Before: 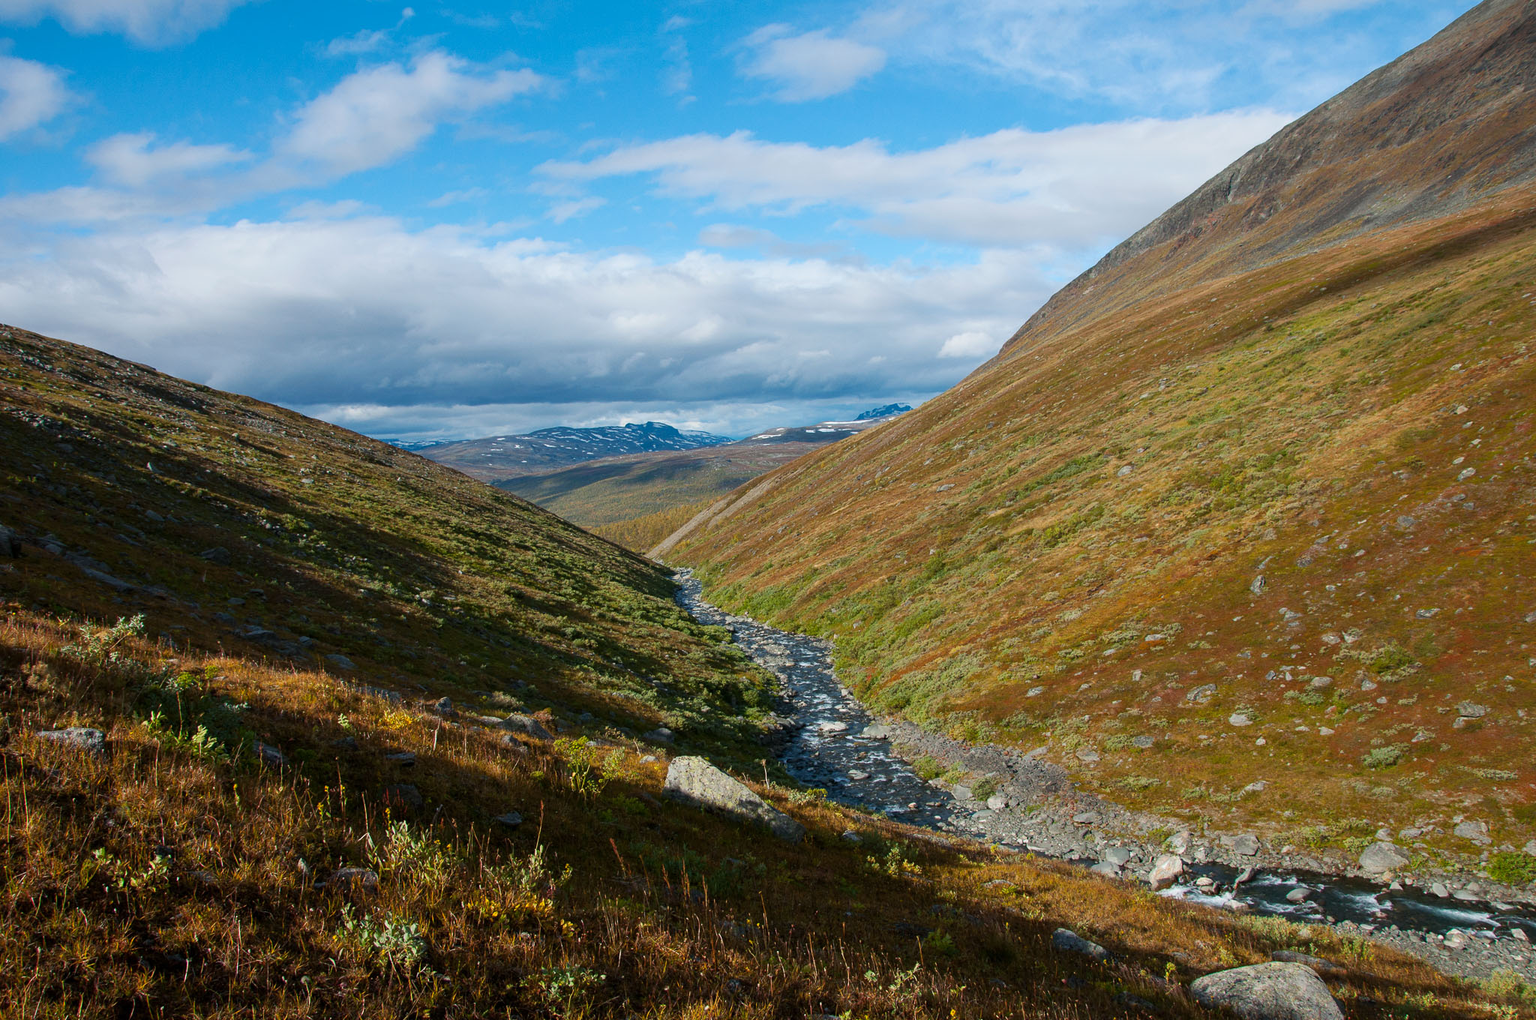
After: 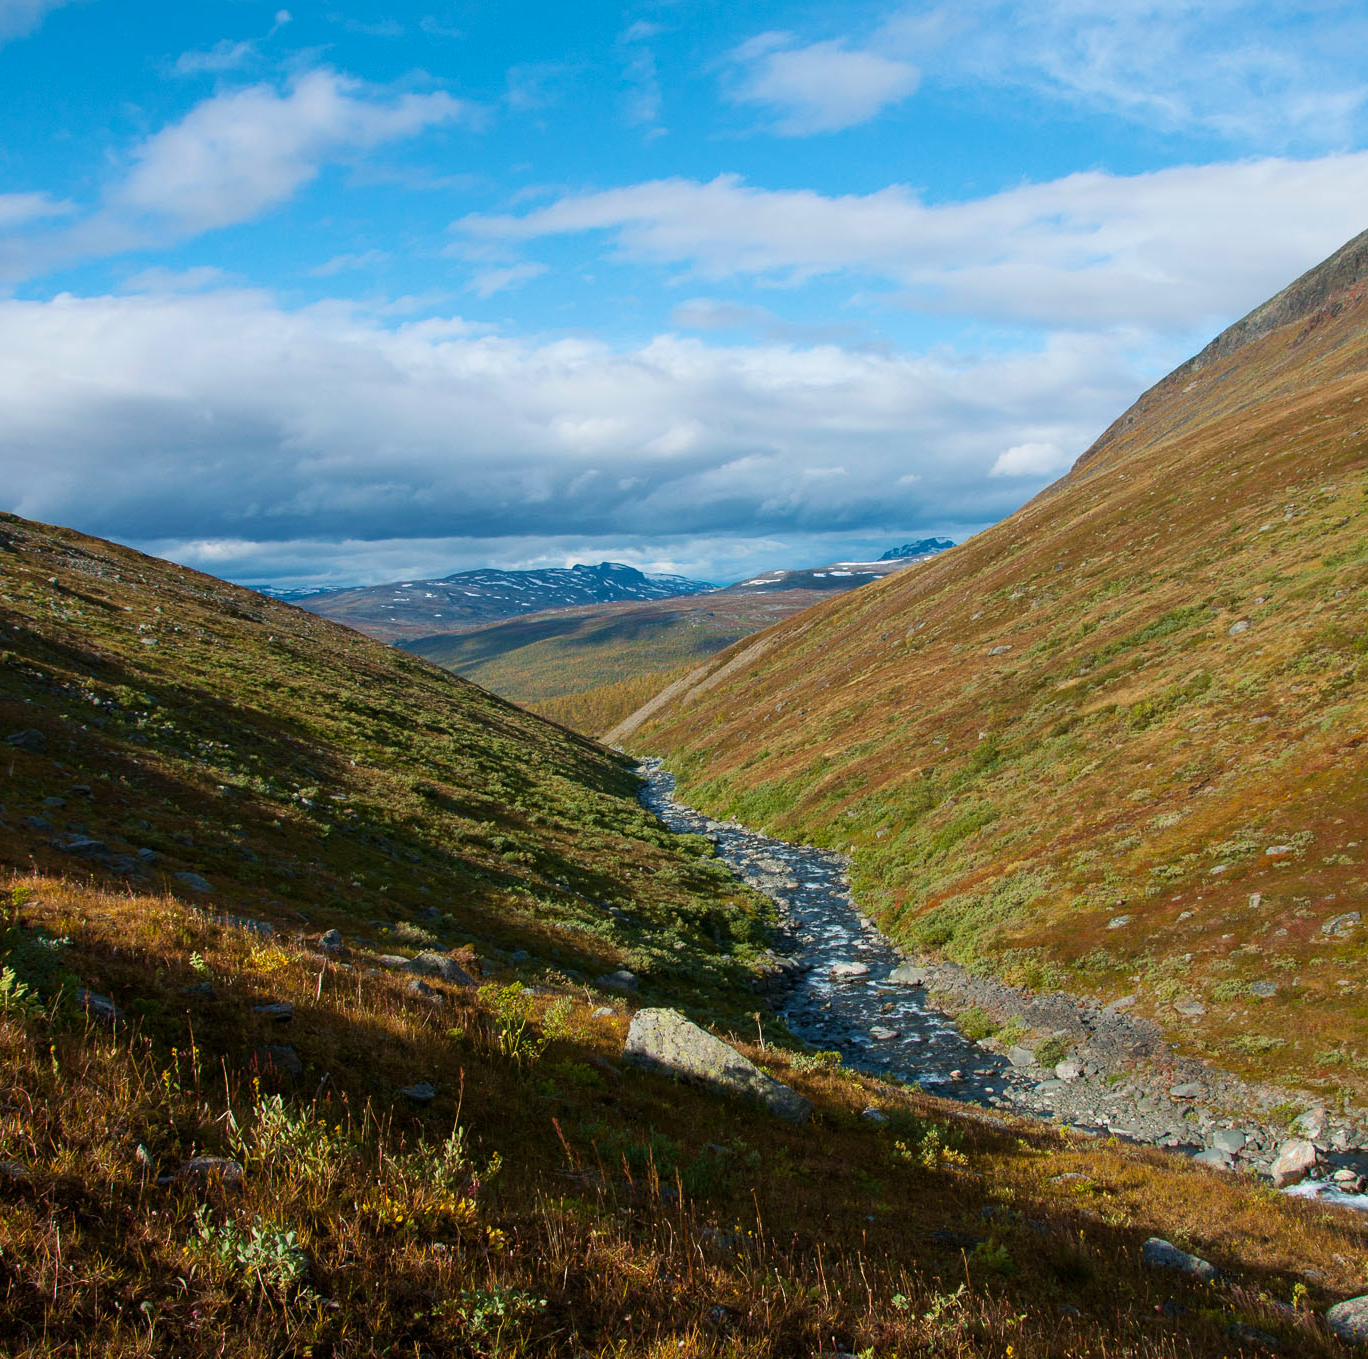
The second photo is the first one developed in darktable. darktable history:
velvia: on, module defaults
crop and rotate: left 12.77%, right 20.417%
